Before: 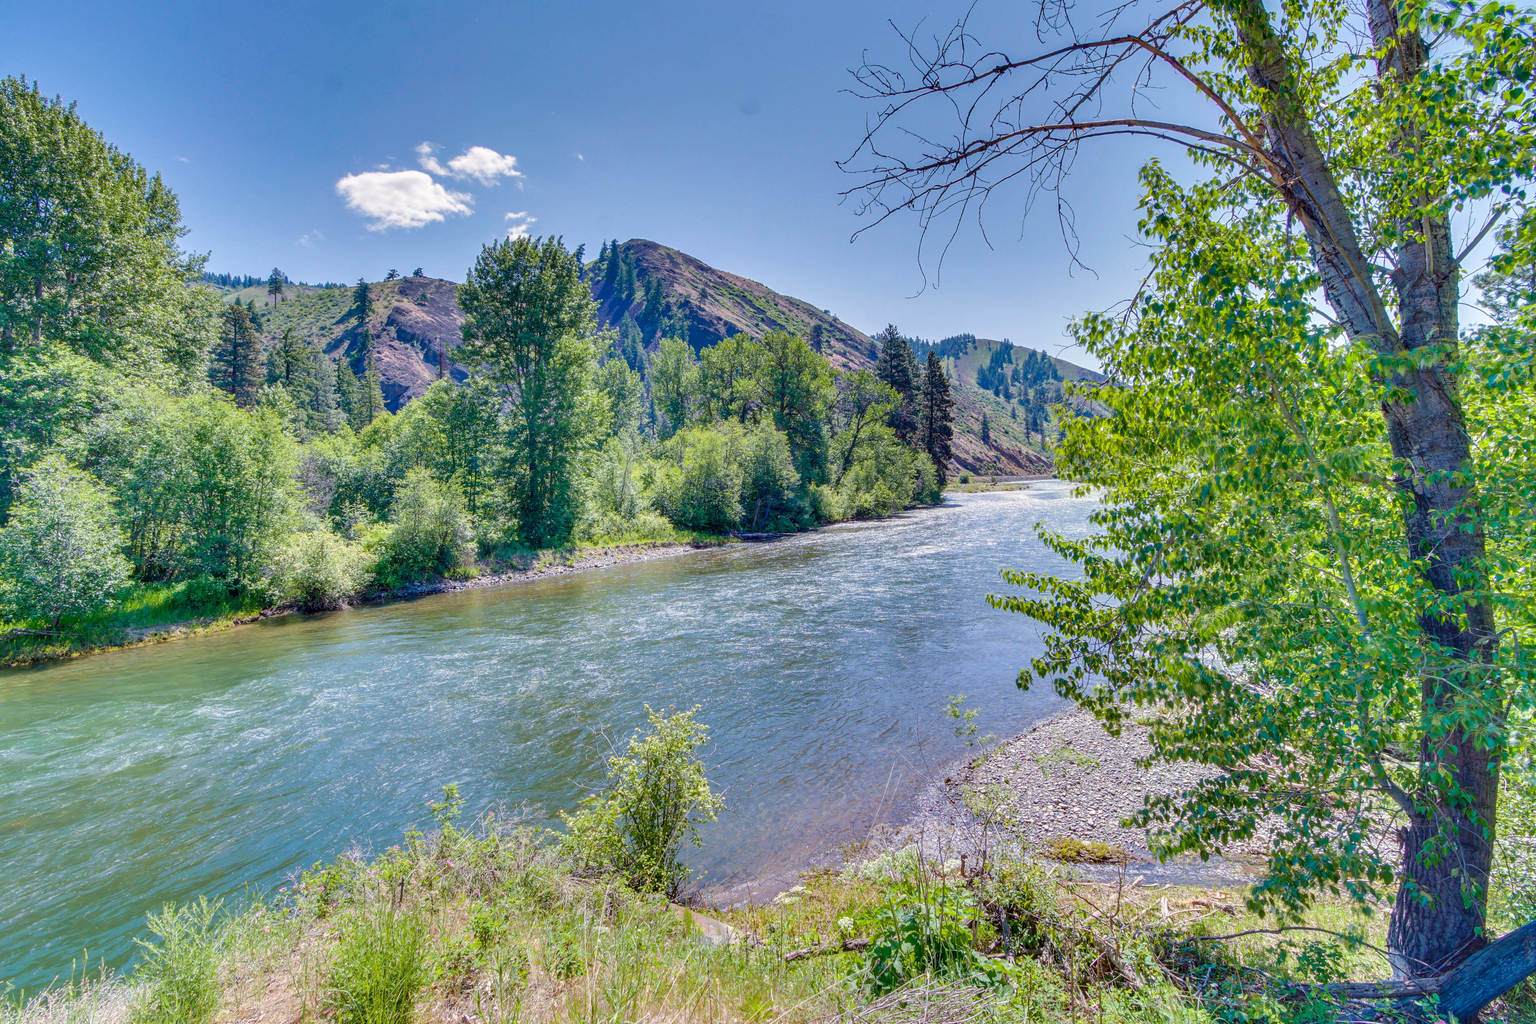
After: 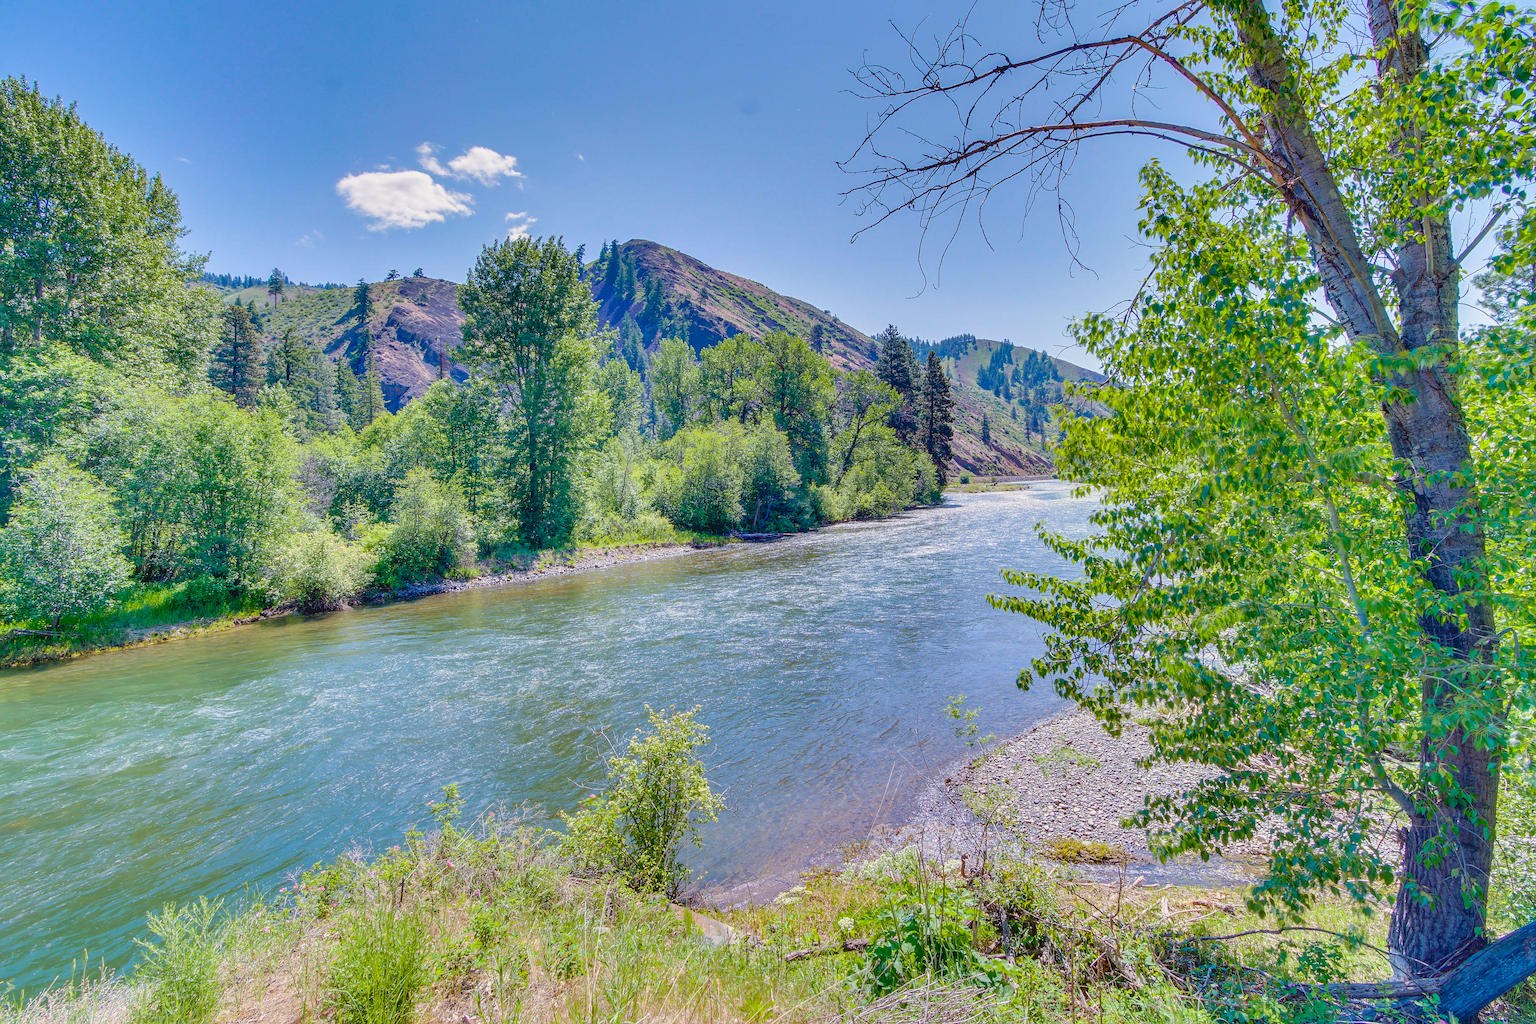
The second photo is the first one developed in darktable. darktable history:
contrast brightness saturation: contrast -0.1, brightness 0.05, saturation 0.08
exposure: black level correction 0.007, compensate highlight preservation false
sharpen: radius 0.969, amount 0.604
